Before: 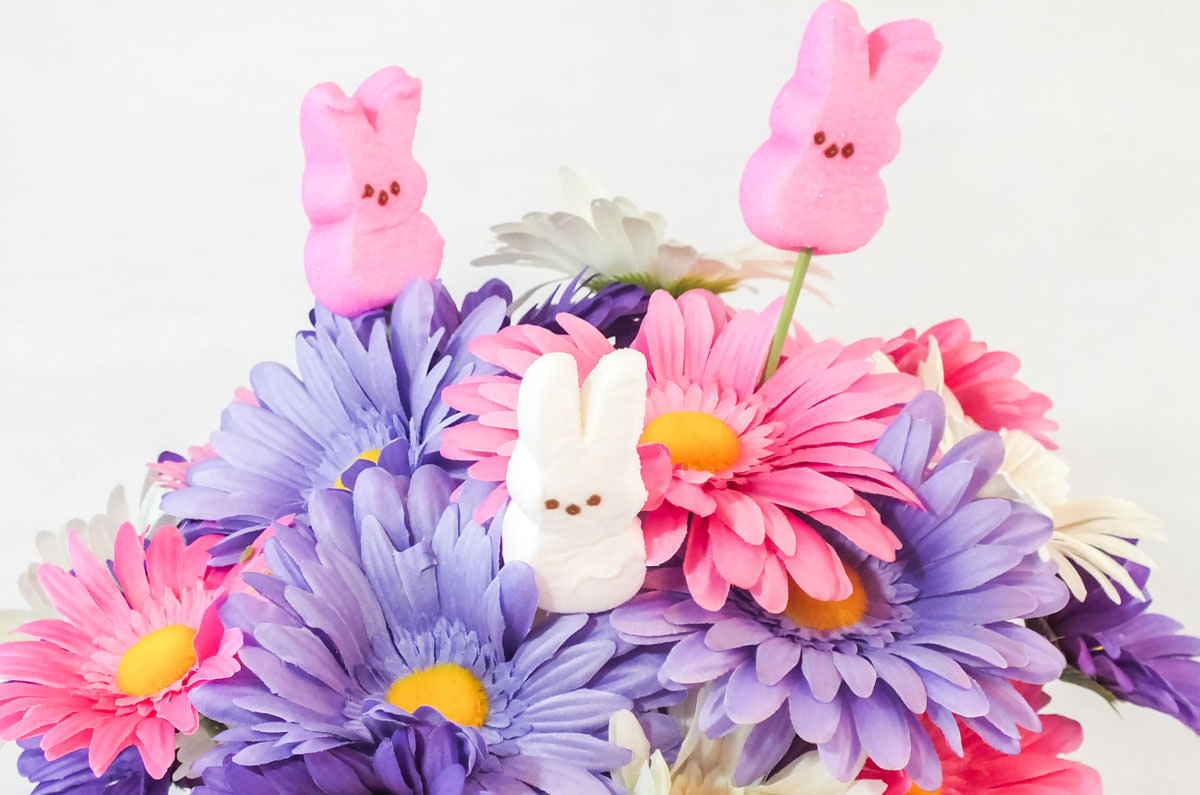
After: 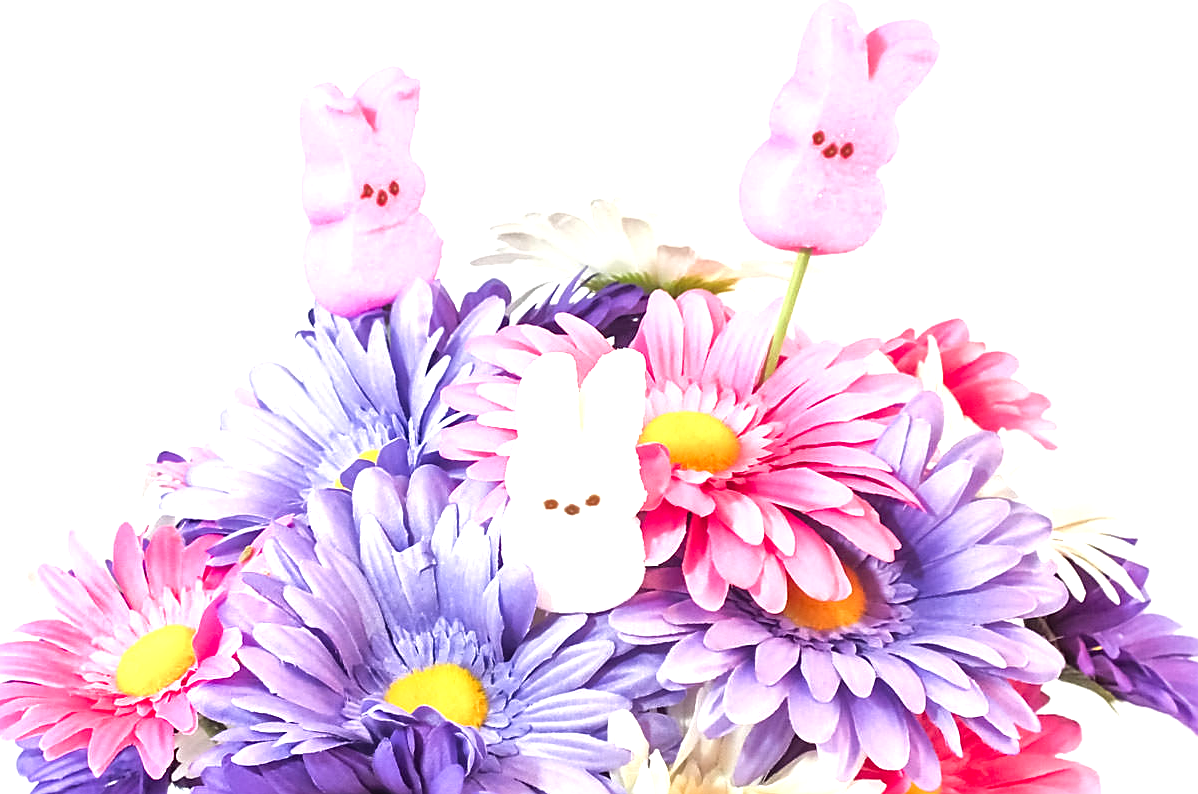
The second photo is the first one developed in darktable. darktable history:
sharpen: on, module defaults
local contrast: mode bilateral grid, contrast 20, coarseness 50, detail 162%, midtone range 0.2
exposure: black level correction 0, exposure 0.7 EV, compensate highlight preservation false
crop and rotate: left 0.094%, bottom 0.004%
